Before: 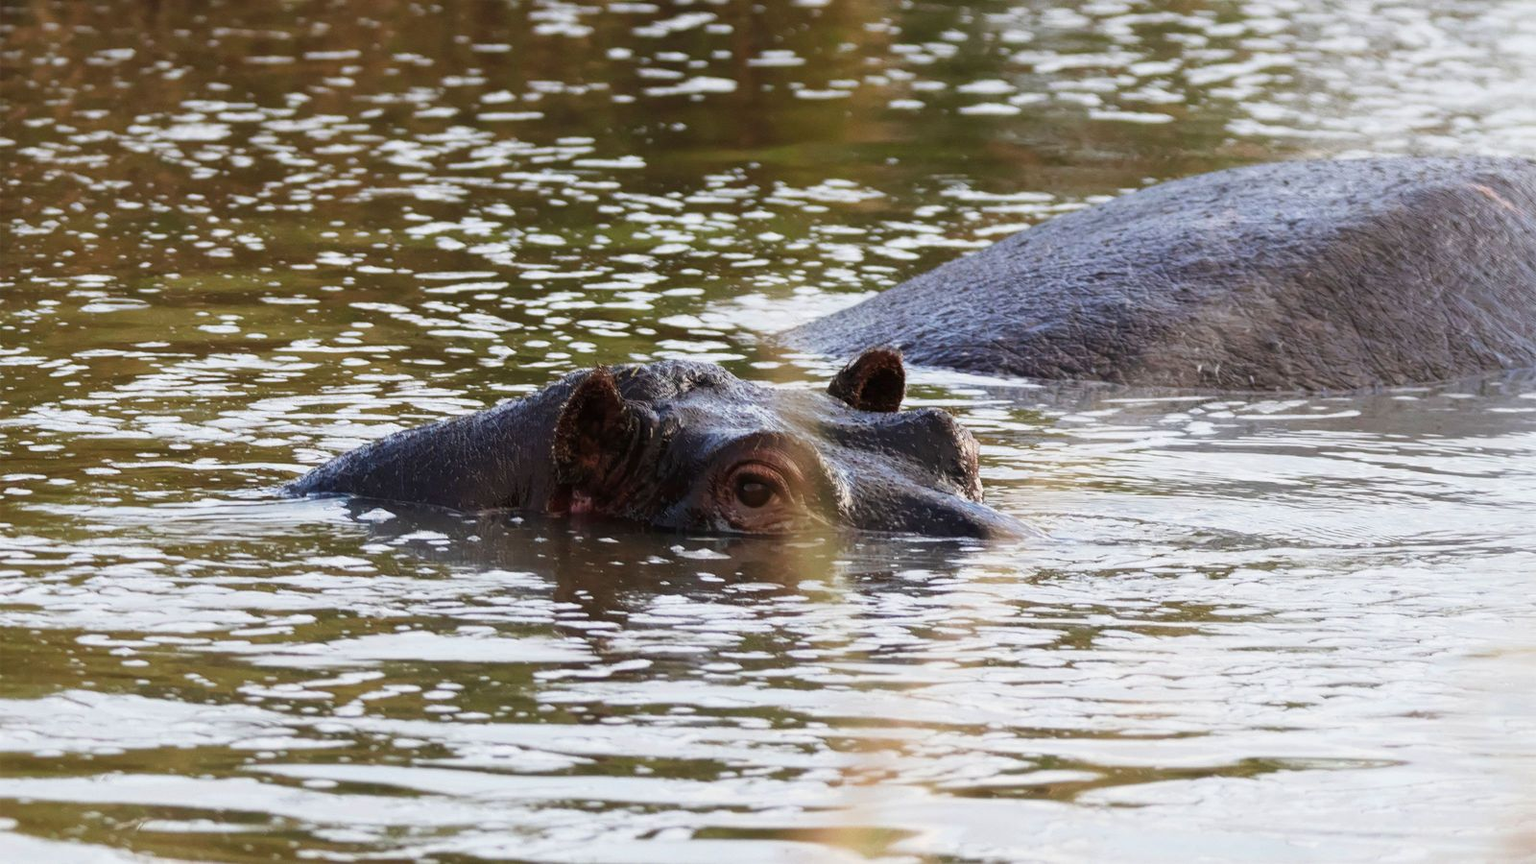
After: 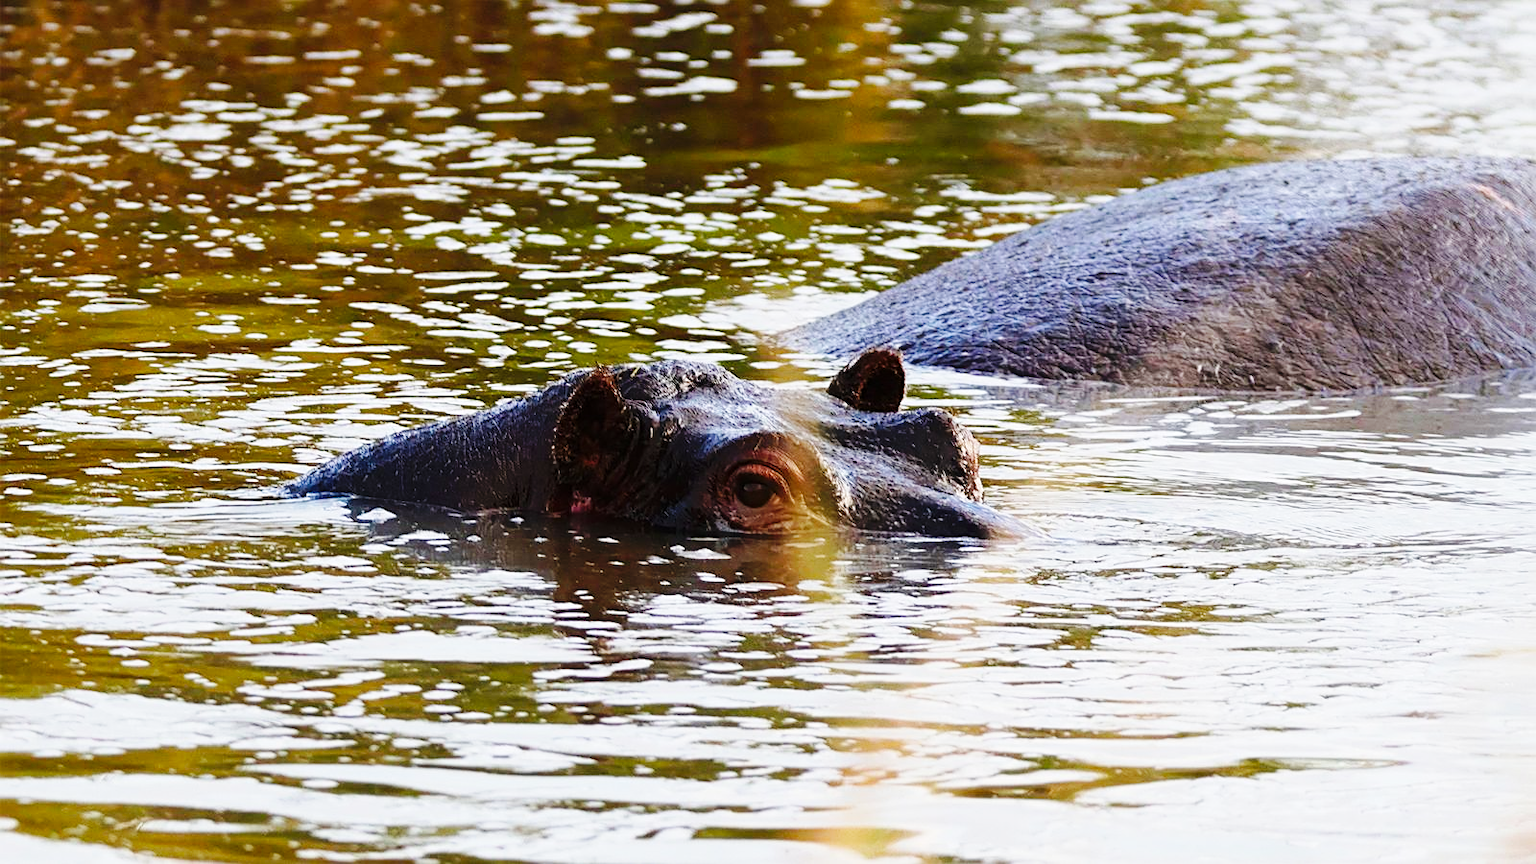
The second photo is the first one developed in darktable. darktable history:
base curve: curves: ch0 [(0, 0) (0.036, 0.025) (0.121, 0.166) (0.206, 0.329) (0.605, 0.79) (1, 1)], preserve colors none
color balance rgb: linear chroma grading › global chroma 8.33%, perceptual saturation grading › global saturation 18.52%, global vibrance 7.87%
sharpen: on, module defaults
